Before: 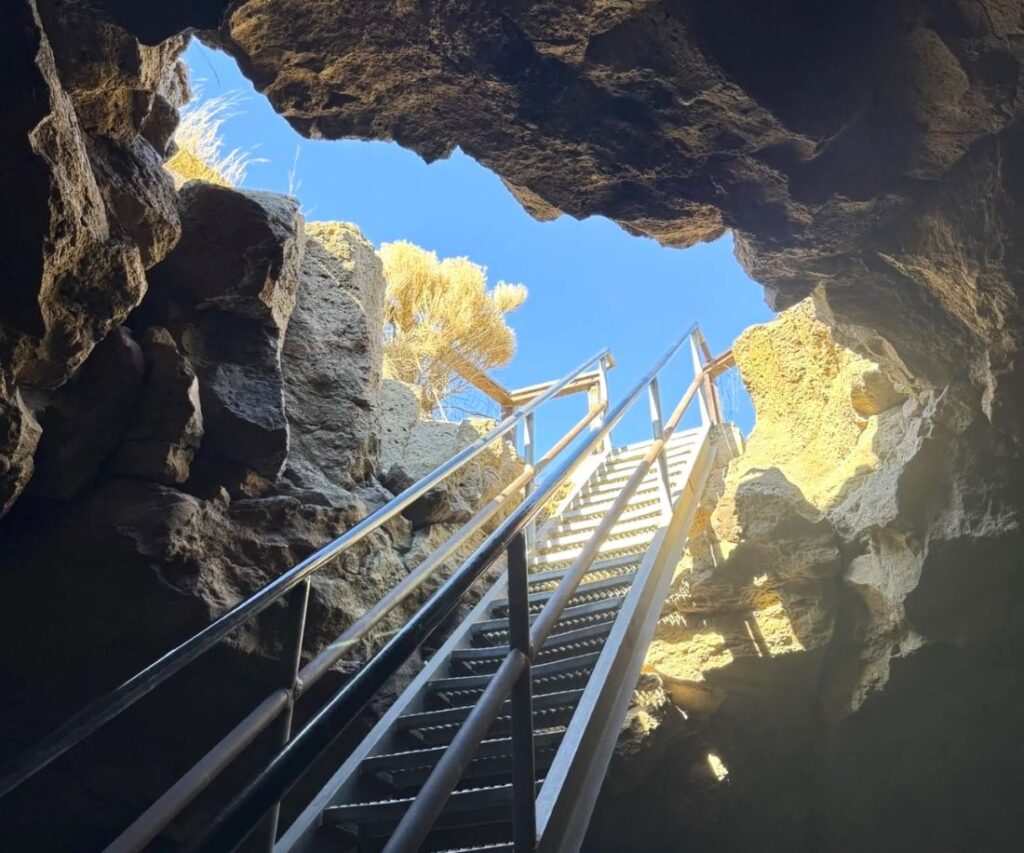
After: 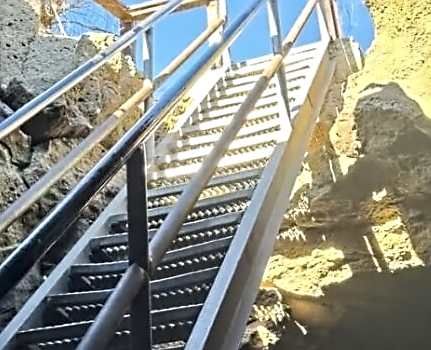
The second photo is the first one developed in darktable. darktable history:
crop: left 37.221%, top 45.169%, right 20.63%, bottom 13.777%
sharpen: on, module defaults
contrast equalizer: octaves 7, y [[0.5, 0.542, 0.583, 0.625, 0.667, 0.708], [0.5 ×6], [0.5 ×6], [0, 0.033, 0.067, 0.1, 0.133, 0.167], [0, 0.05, 0.1, 0.15, 0.2, 0.25]]
